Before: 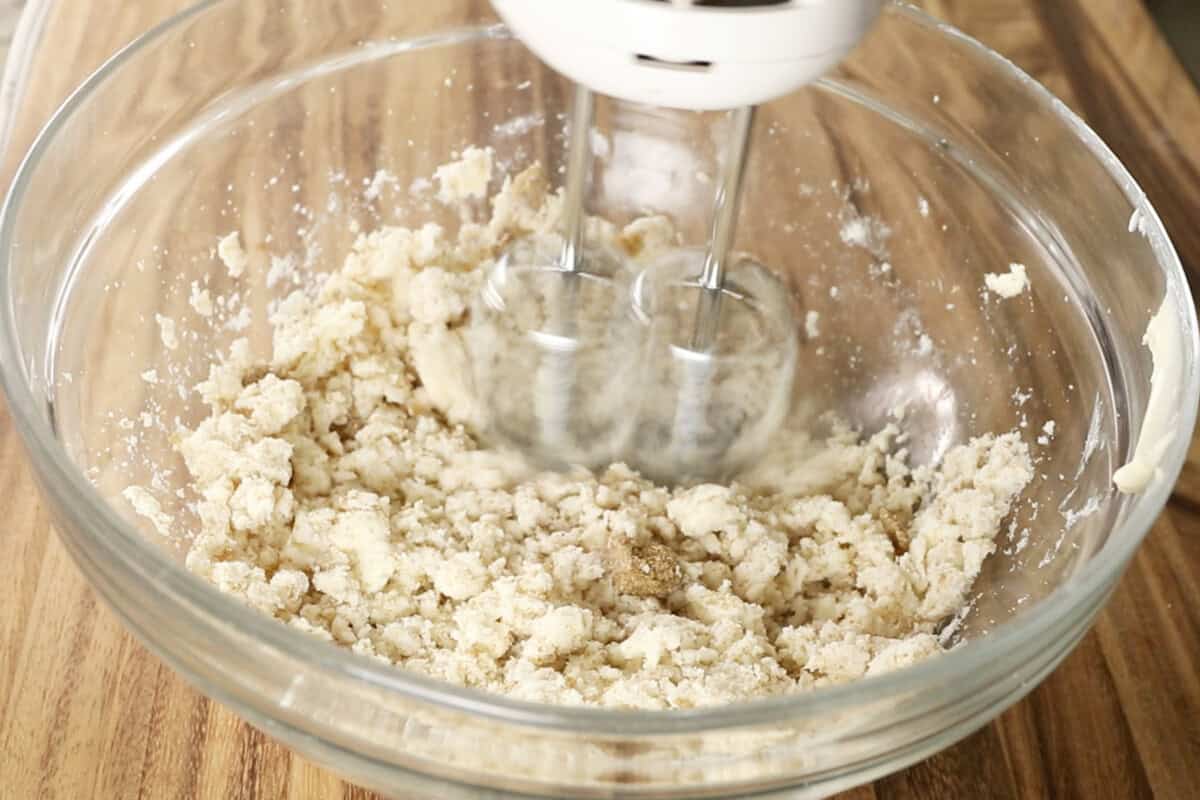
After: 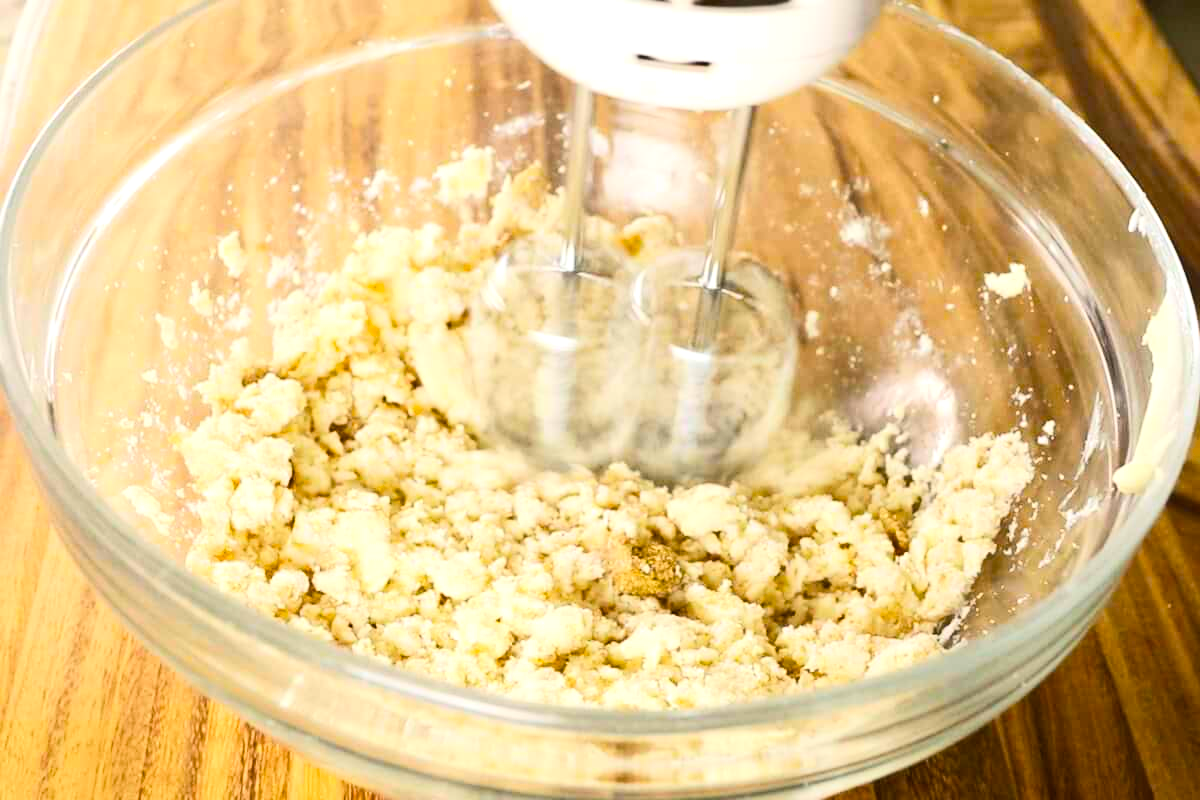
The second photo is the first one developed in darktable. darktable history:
contrast brightness saturation: contrast 0.2, brightness 0.16, saturation 0.22
color balance rgb: linear chroma grading › global chroma 15%, perceptual saturation grading › global saturation 30%
tone equalizer: -8 EV -0.417 EV, -7 EV -0.389 EV, -6 EV -0.333 EV, -5 EV -0.222 EV, -3 EV 0.222 EV, -2 EV 0.333 EV, -1 EV 0.389 EV, +0 EV 0.417 EV, edges refinement/feathering 500, mask exposure compensation -1.57 EV, preserve details no
exposure: exposure -0.116 EV, compensate exposure bias true, compensate highlight preservation false
